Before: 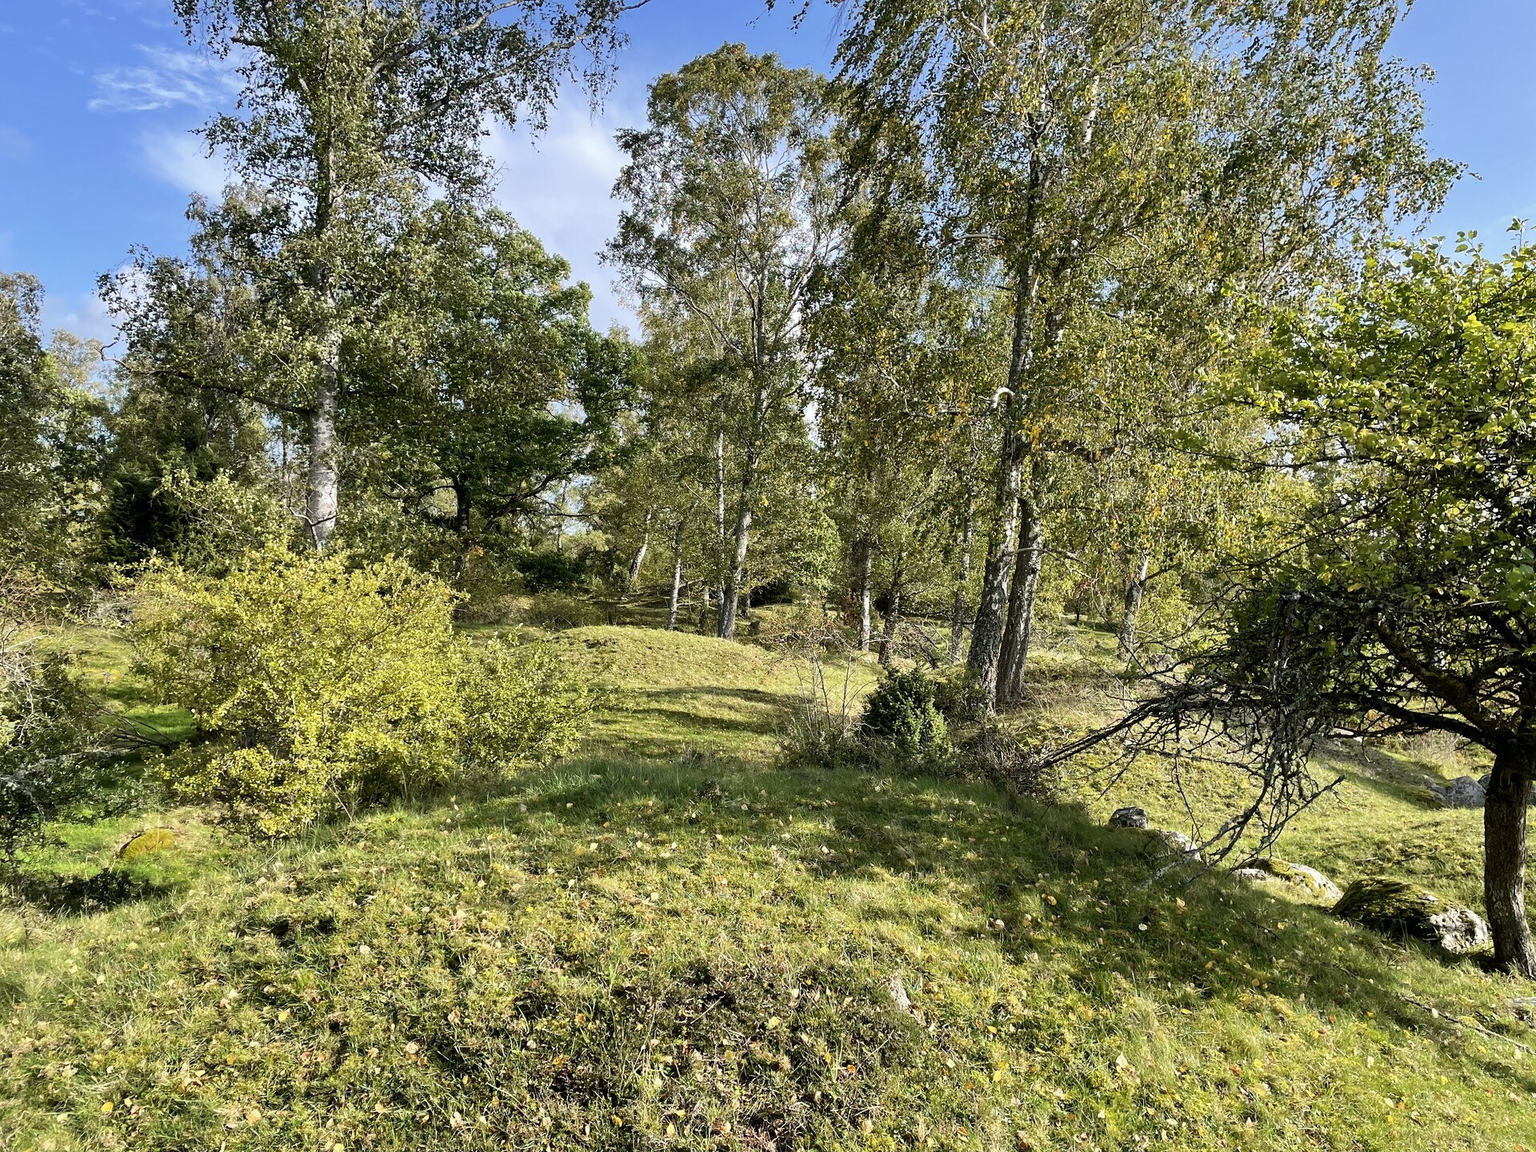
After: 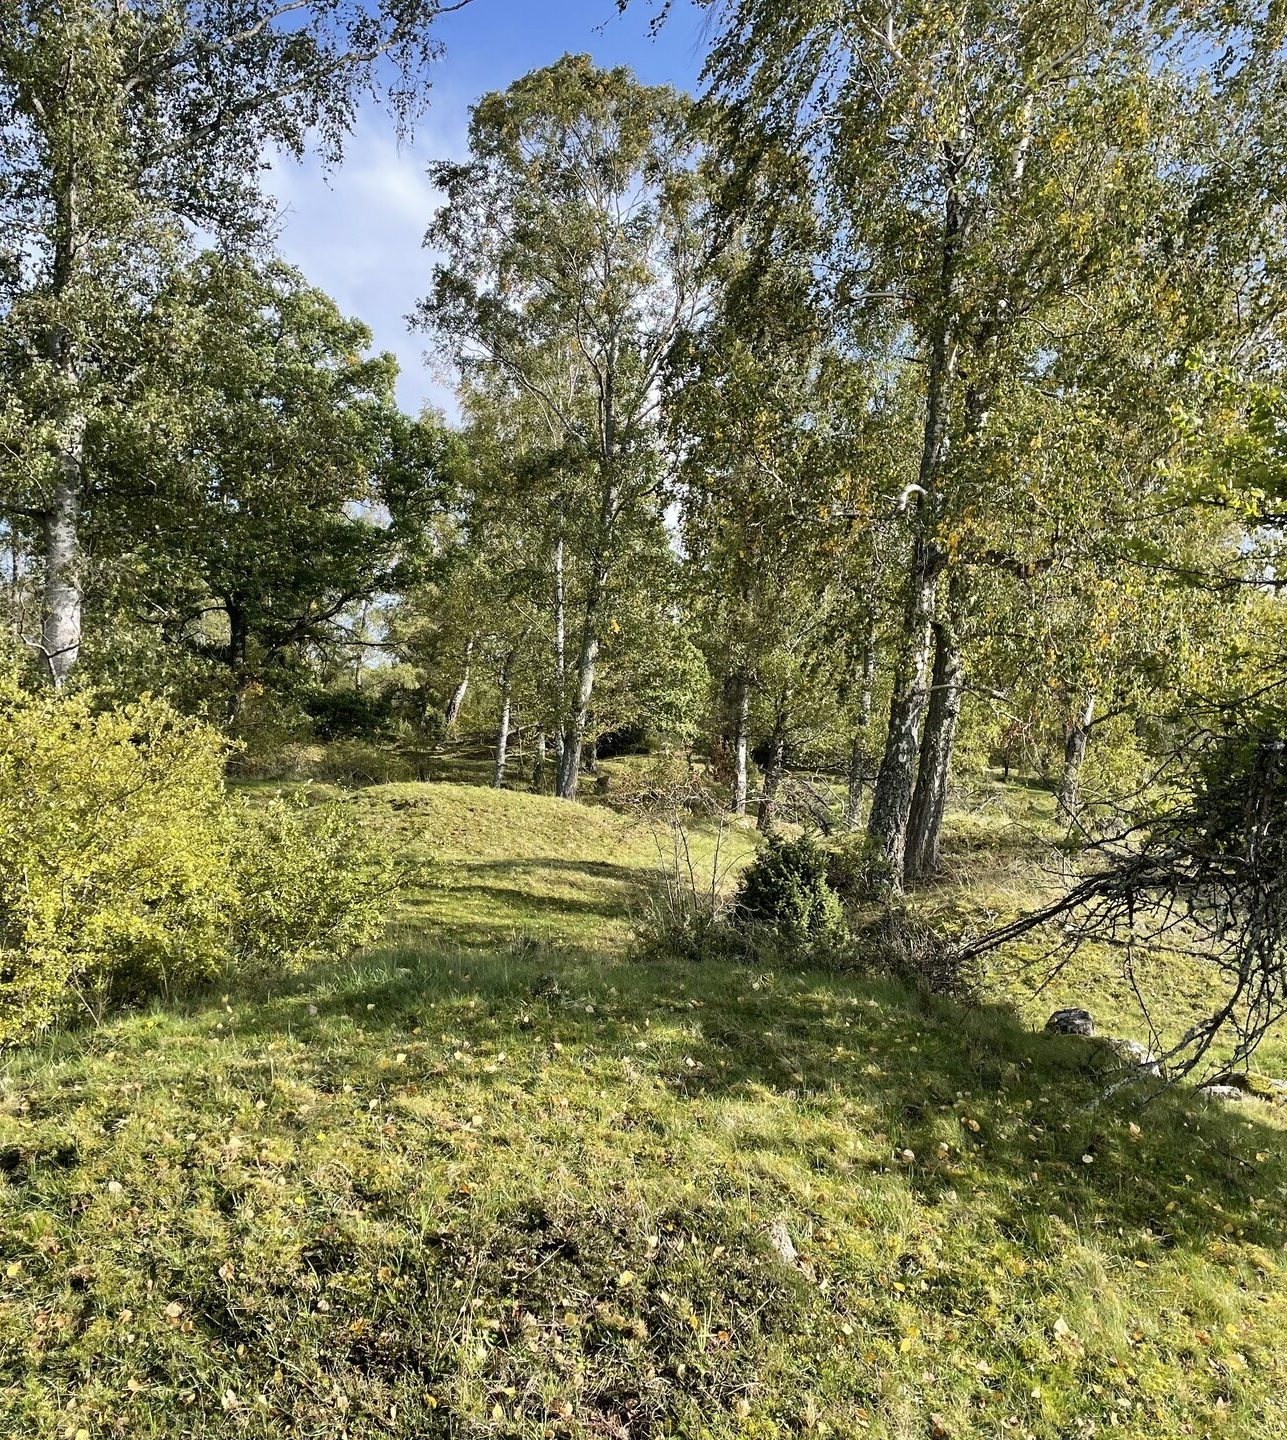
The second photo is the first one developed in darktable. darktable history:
crop and rotate: left 17.804%, right 15.151%
